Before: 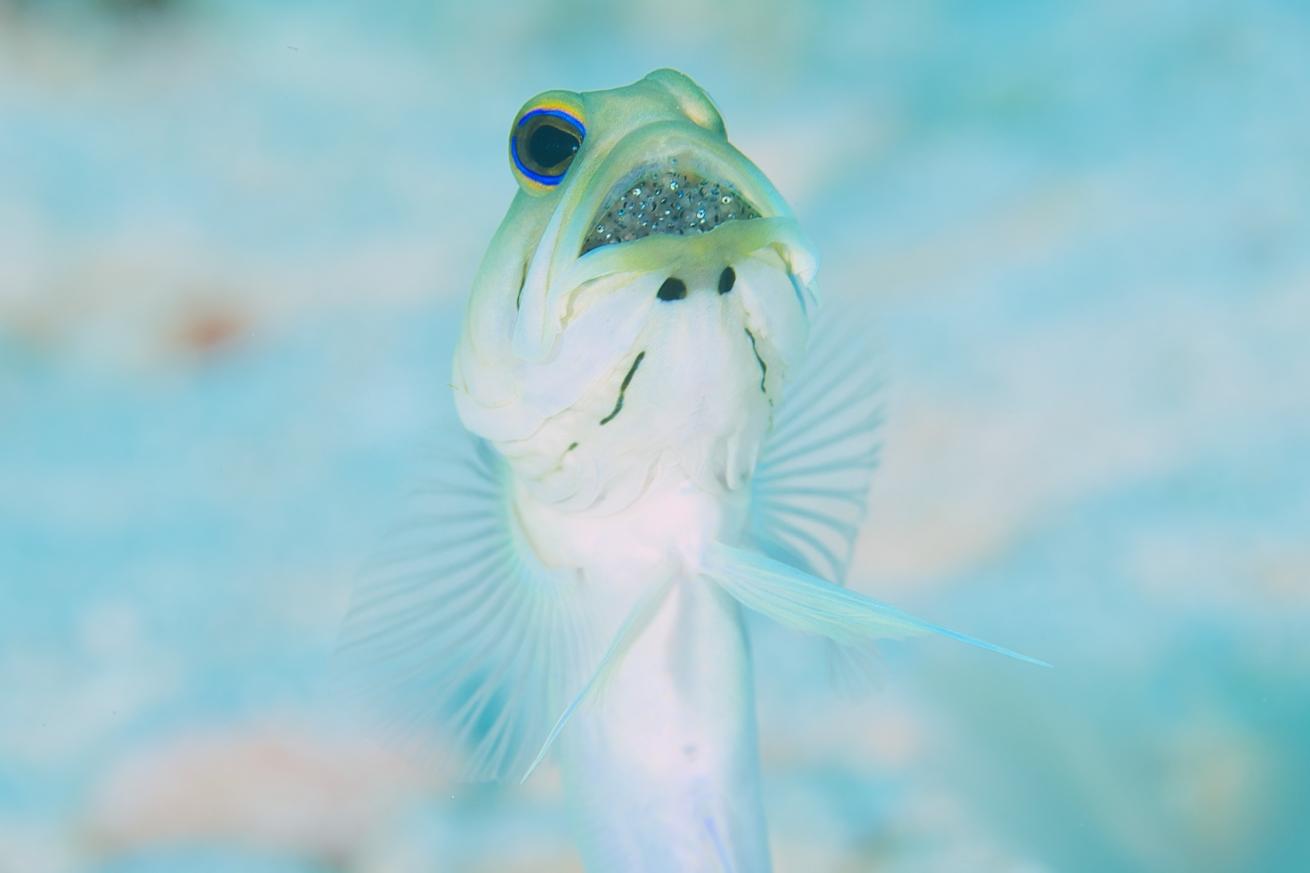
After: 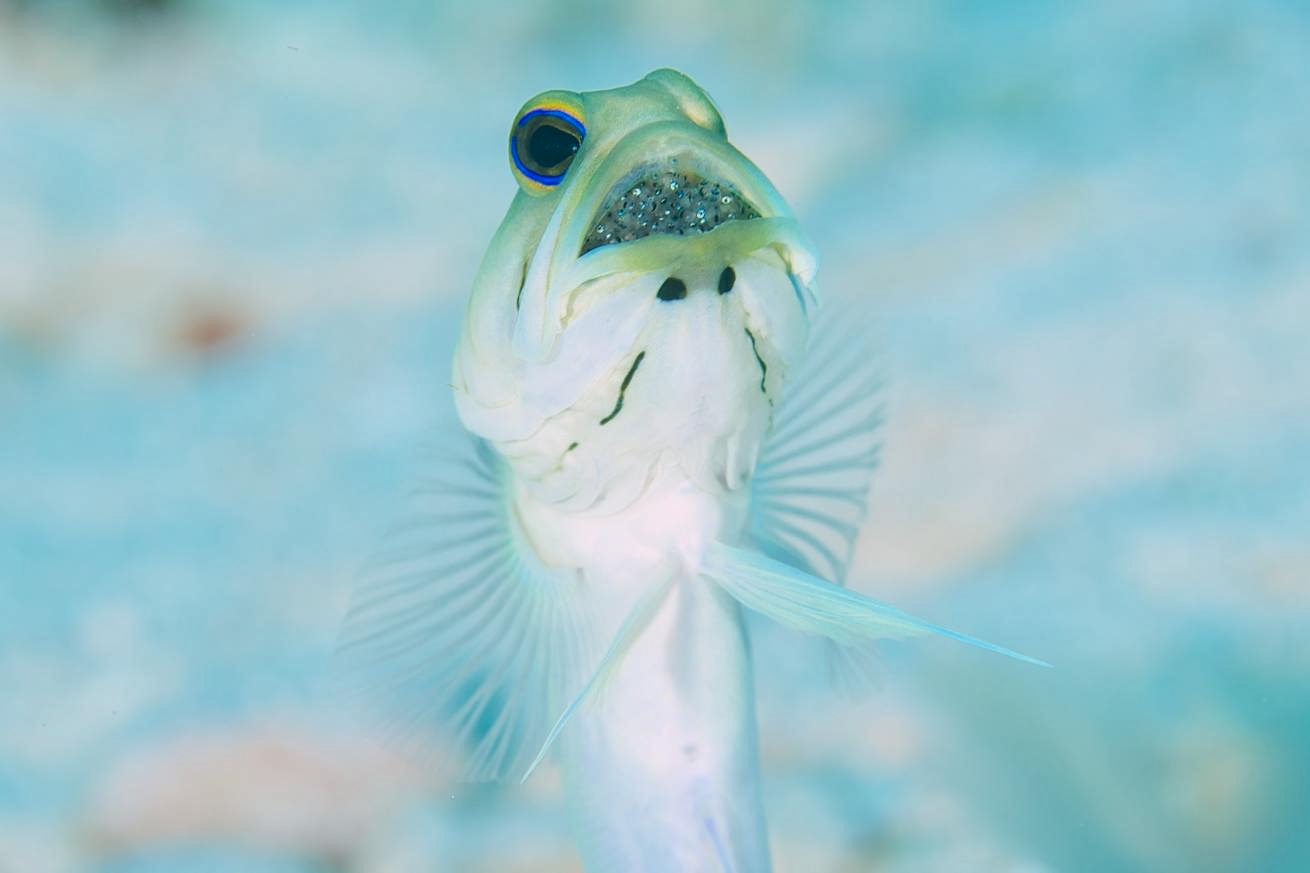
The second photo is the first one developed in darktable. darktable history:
local contrast: detail 130%
shadows and highlights: shadows 20.27, highlights -20.76, highlights color adjustment 72.8%, soften with gaussian
